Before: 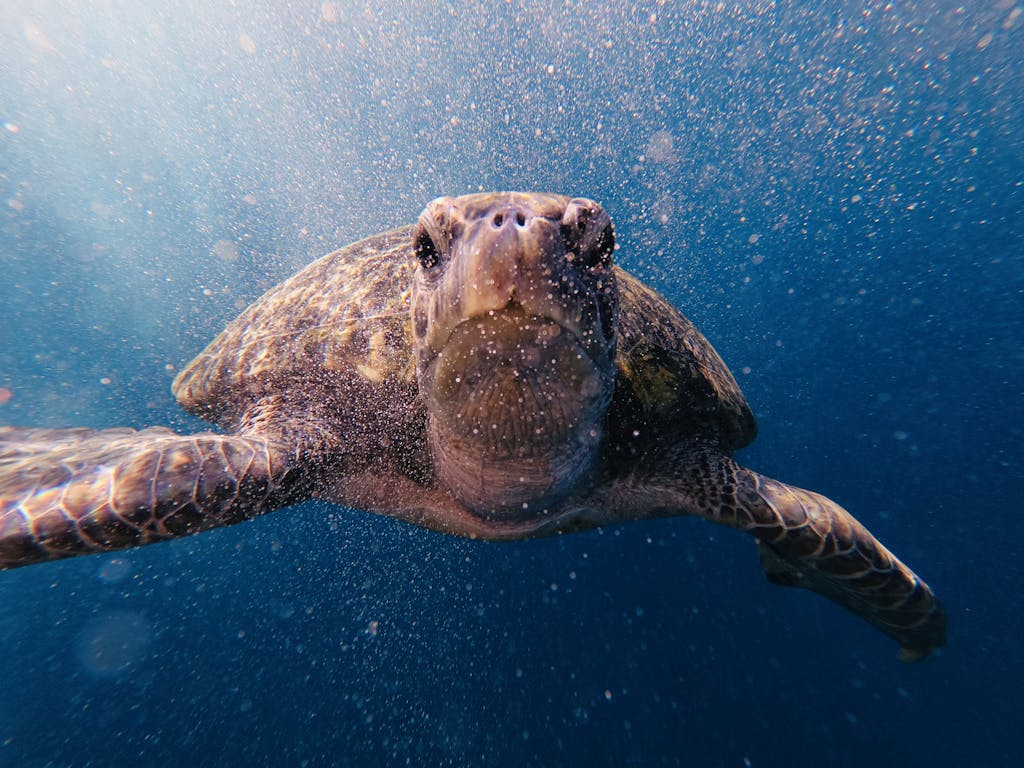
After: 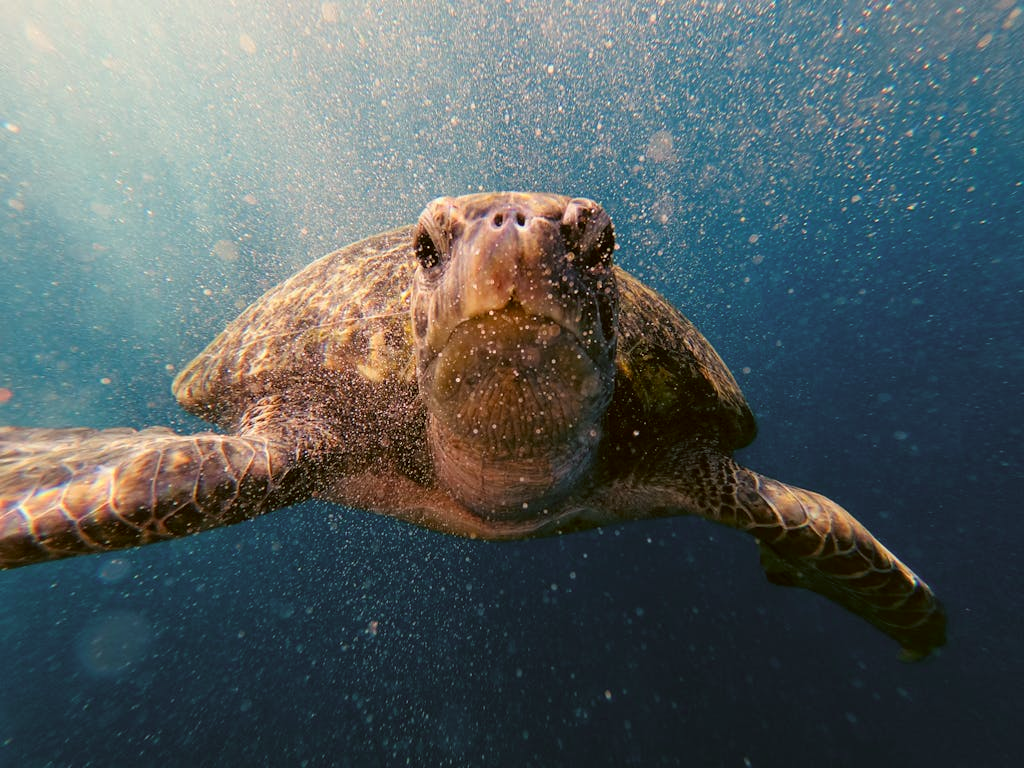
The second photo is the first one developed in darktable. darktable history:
color correction: highlights a* -1.22, highlights b* 10.31, shadows a* 0.488, shadows b* 19.04
